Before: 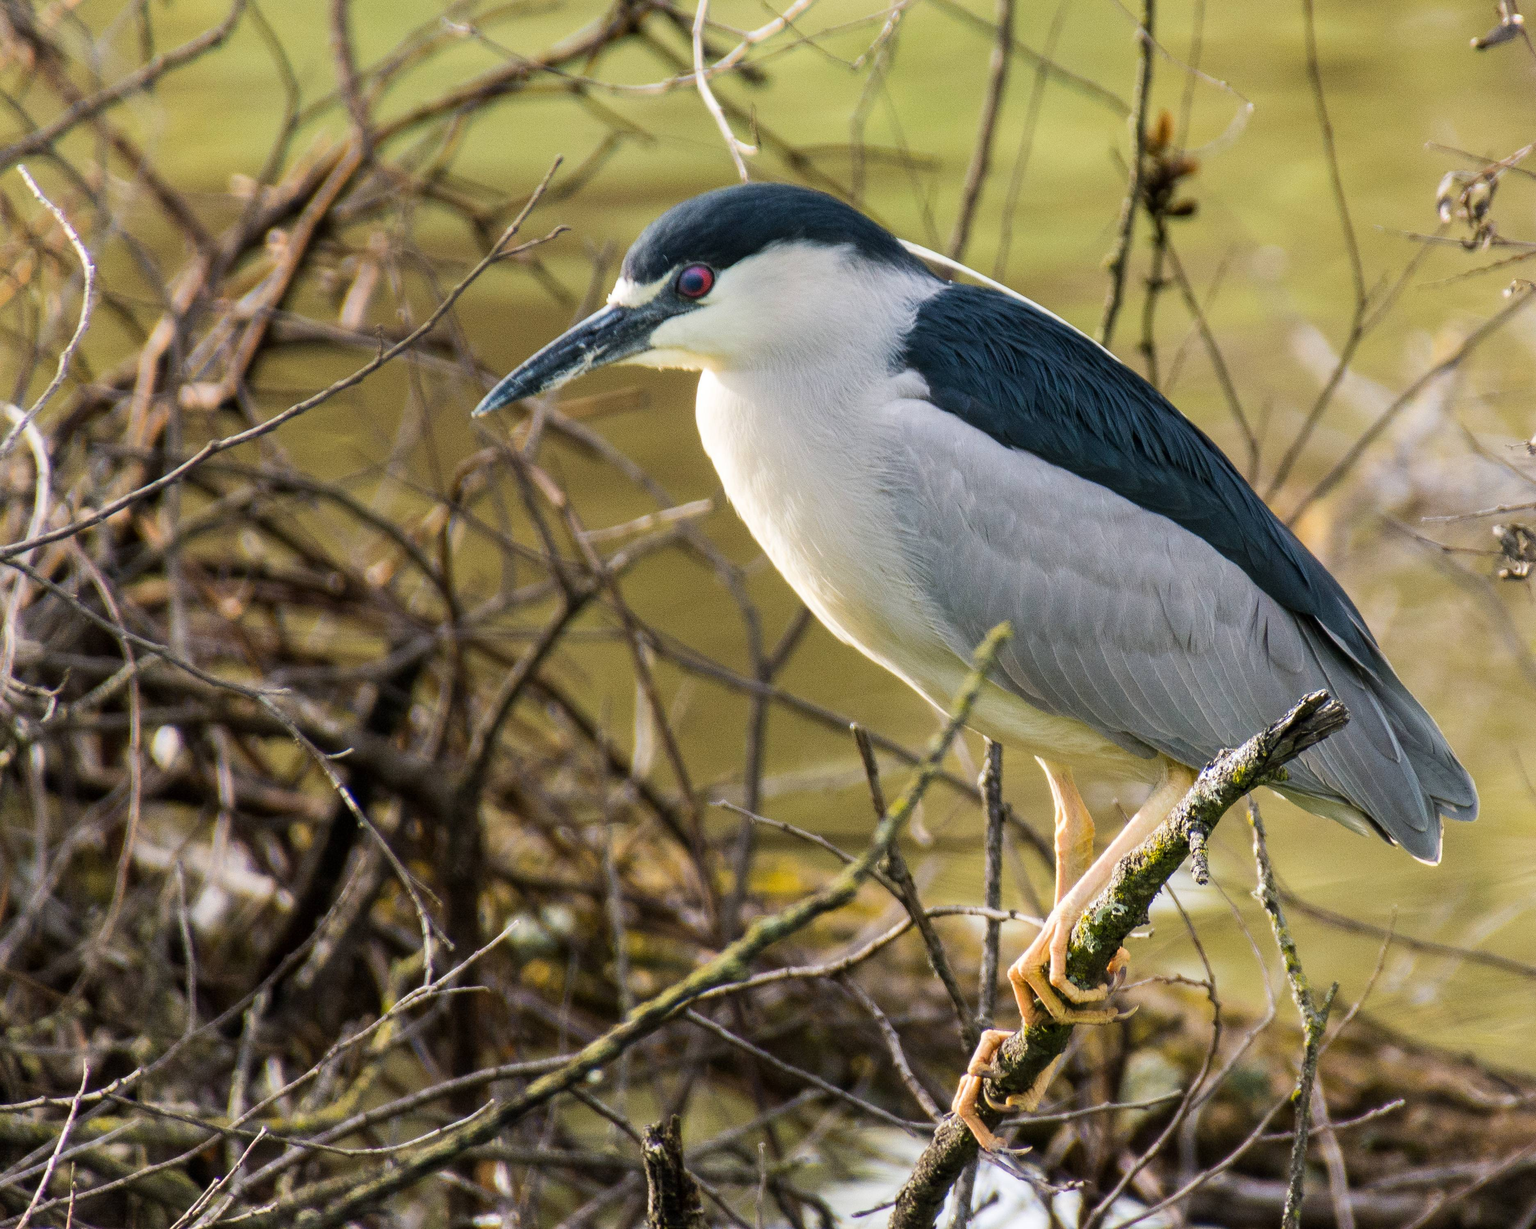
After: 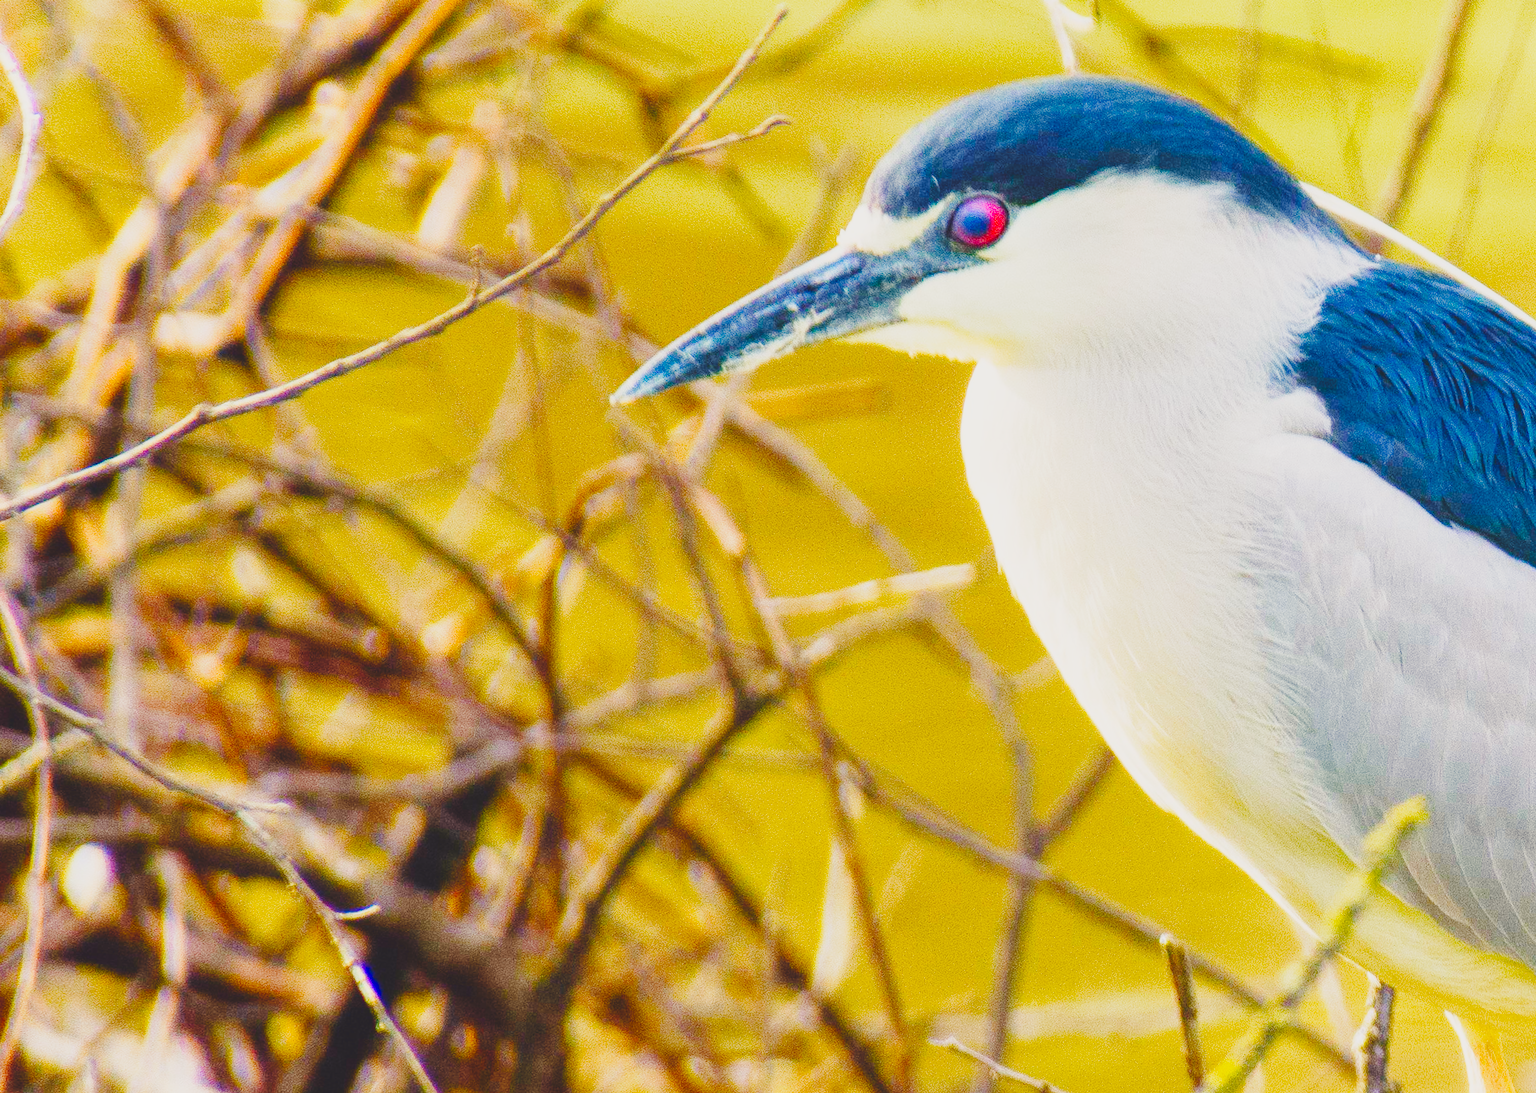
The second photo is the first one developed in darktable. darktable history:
white balance: emerald 1
tone curve: curves: ch0 [(0, 0) (0.003, 0) (0.011, 0.001) (0.025, 0.003) (0.044, 0.005) (0.069, 0.013) (0.1, 0.024) (0.136, 0.04) (0.177, 0.087) (0.224, 0.148) (0.277, 0.238) (0.335, 0.335) (0.399, 0.43) (0.468, 0.524) (0.543, 0.621) (0.623, 0.712) (0.709, 0.788) (0.801, 0.867) (0.898, 0.947) (1, 1)], preserve colors none
crop and rotate: angle -4.99°, left 2.122%, top 6.945%, right 27.566%, bottom 30.519%
color balance rgb: shadows lift › chroma 3%, shadows lift › hue 280.8°, power › hue 330°, highlights gain › chroma 3%, highlights gain › hue 75.6°, global offset › luminance 1.5%, perceptual saturation grading › global saturation 20%, perceptual saturation grading › highlights -25%, perceptual saturation grading › shadows 50%, global vibrance 30%
contrast brightness saturation: contrast -0.28
exposure: exposure 0.376 EV, compensate highlight preservation false
base curve: curves: ch0 [(0, 0) (0.028, 0.03) (0.121, 0.232) (0.46, 0.748) (0.859, 0.968) (1, 1)], preserve colors none
